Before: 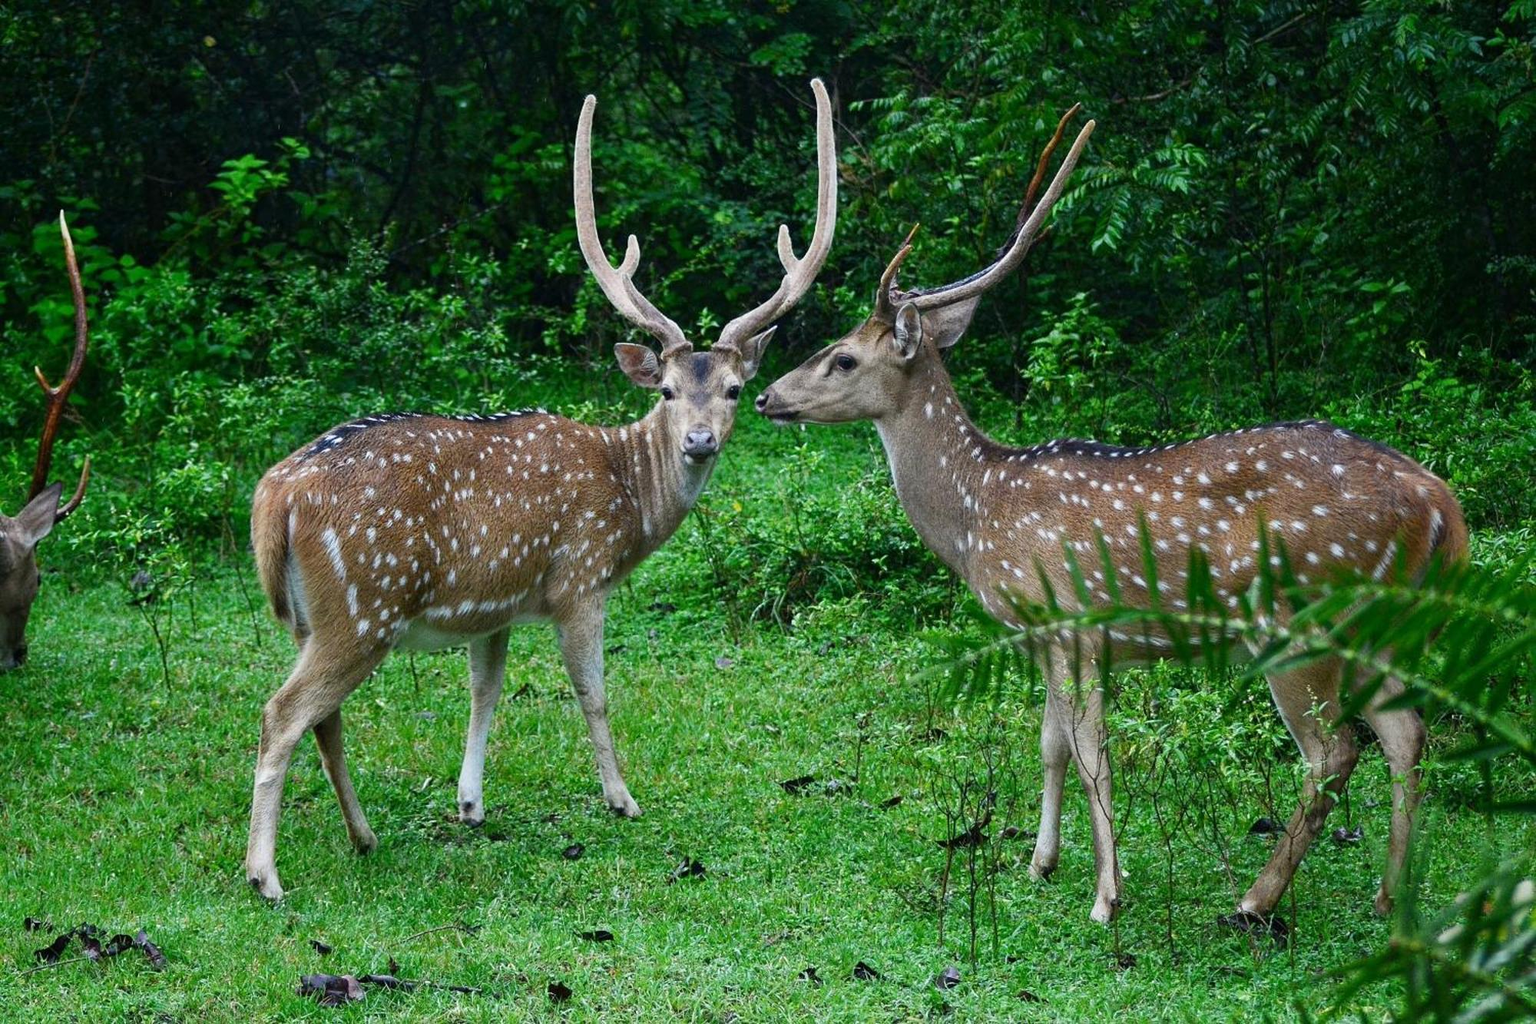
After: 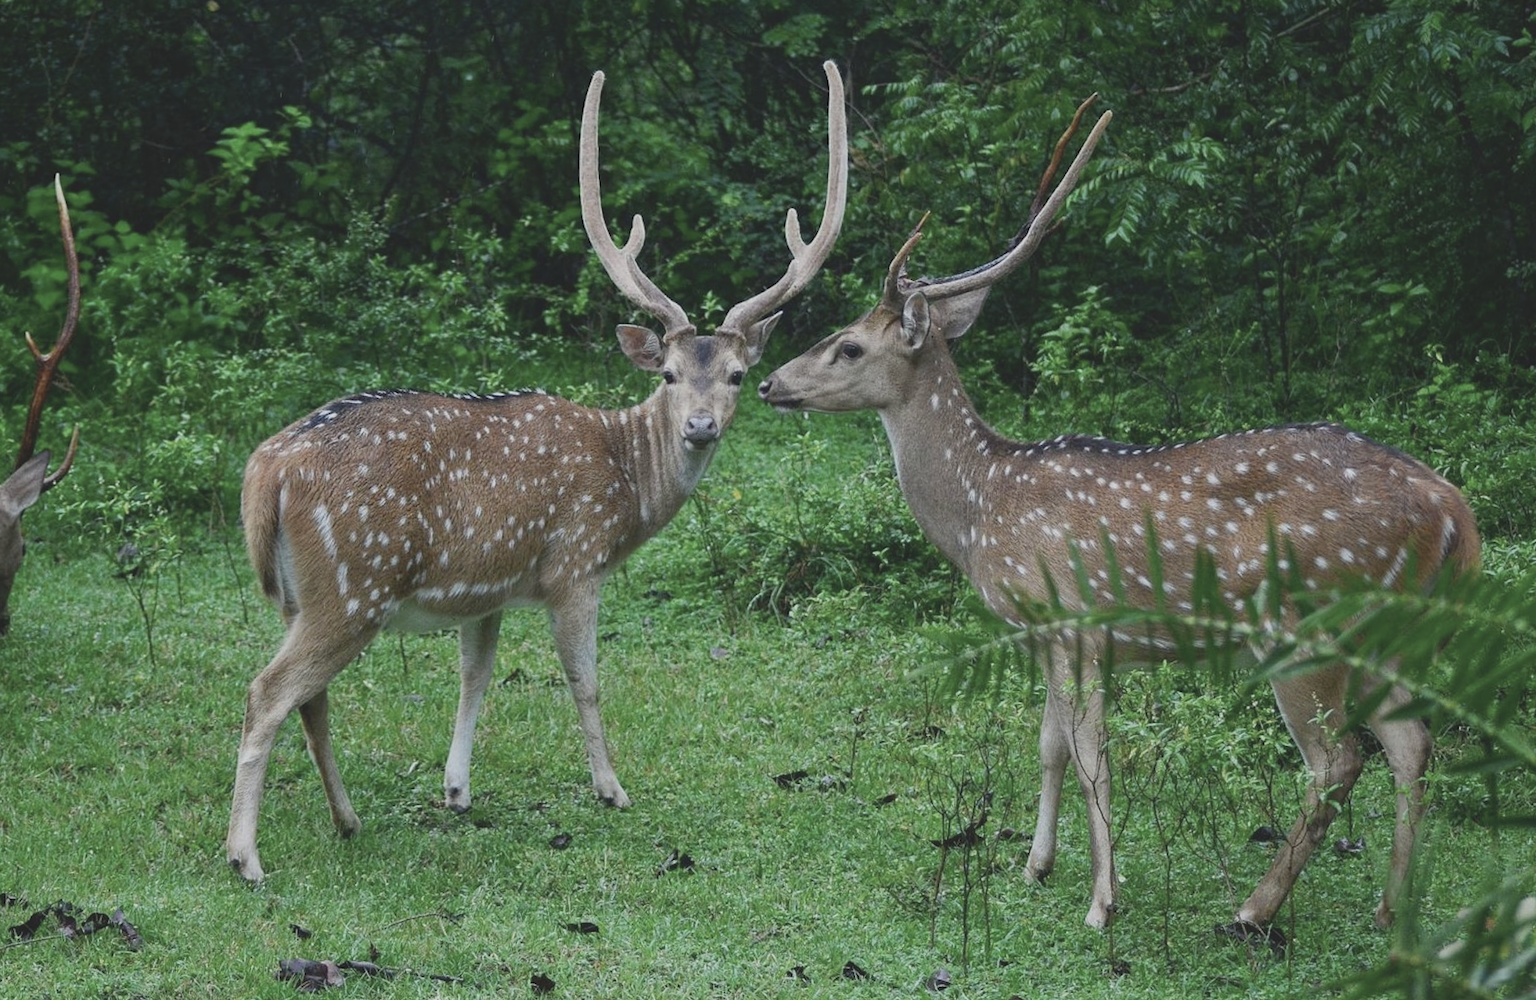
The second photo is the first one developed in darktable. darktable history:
contrast brightness saturation: contrast -0.26, saturation -0.43
rotate and perspective: rotation 1.57°, crop left 0.018, crop right 0.982, crop top 0.039, crop bottom 0.961
